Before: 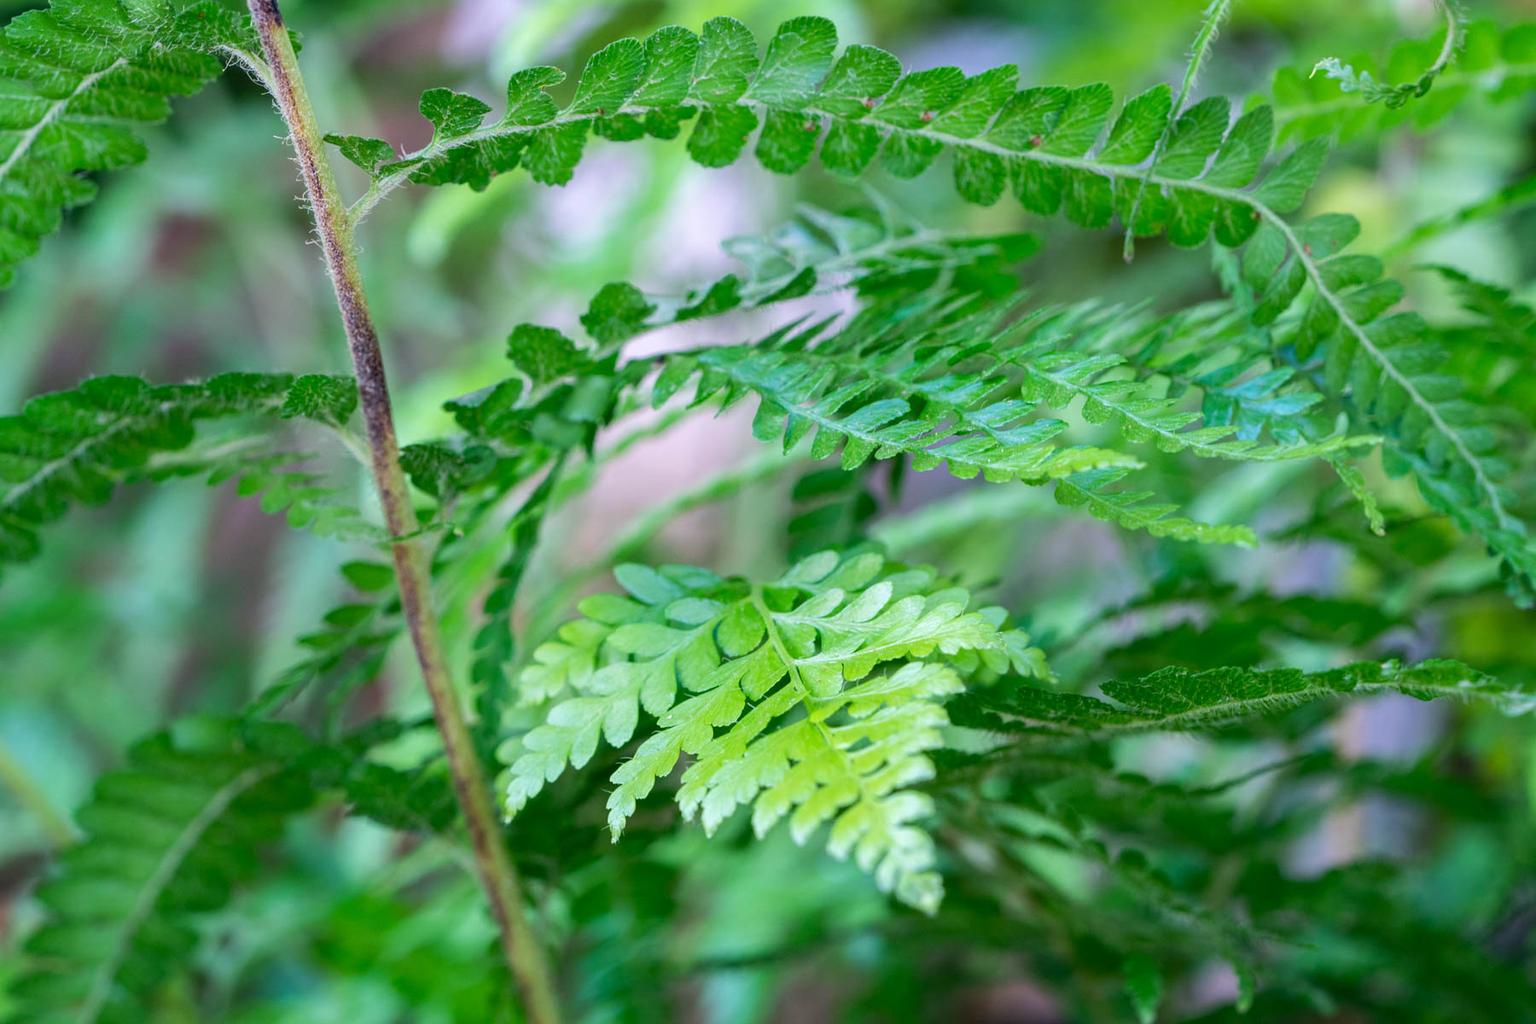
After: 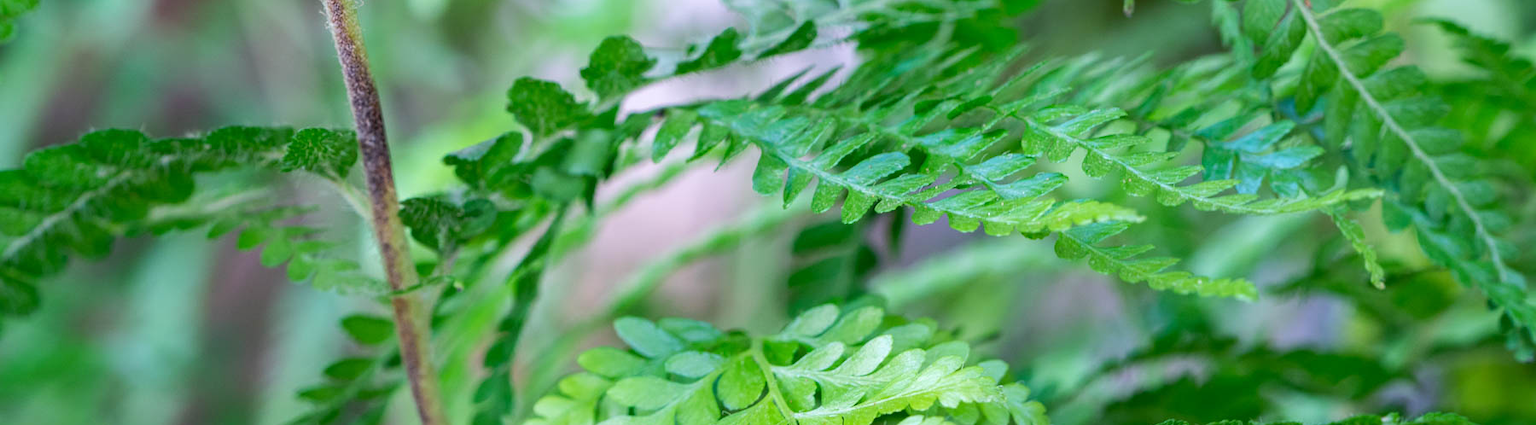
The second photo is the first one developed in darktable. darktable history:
crop and rotate: top 24.1%, bottom 34.299%
